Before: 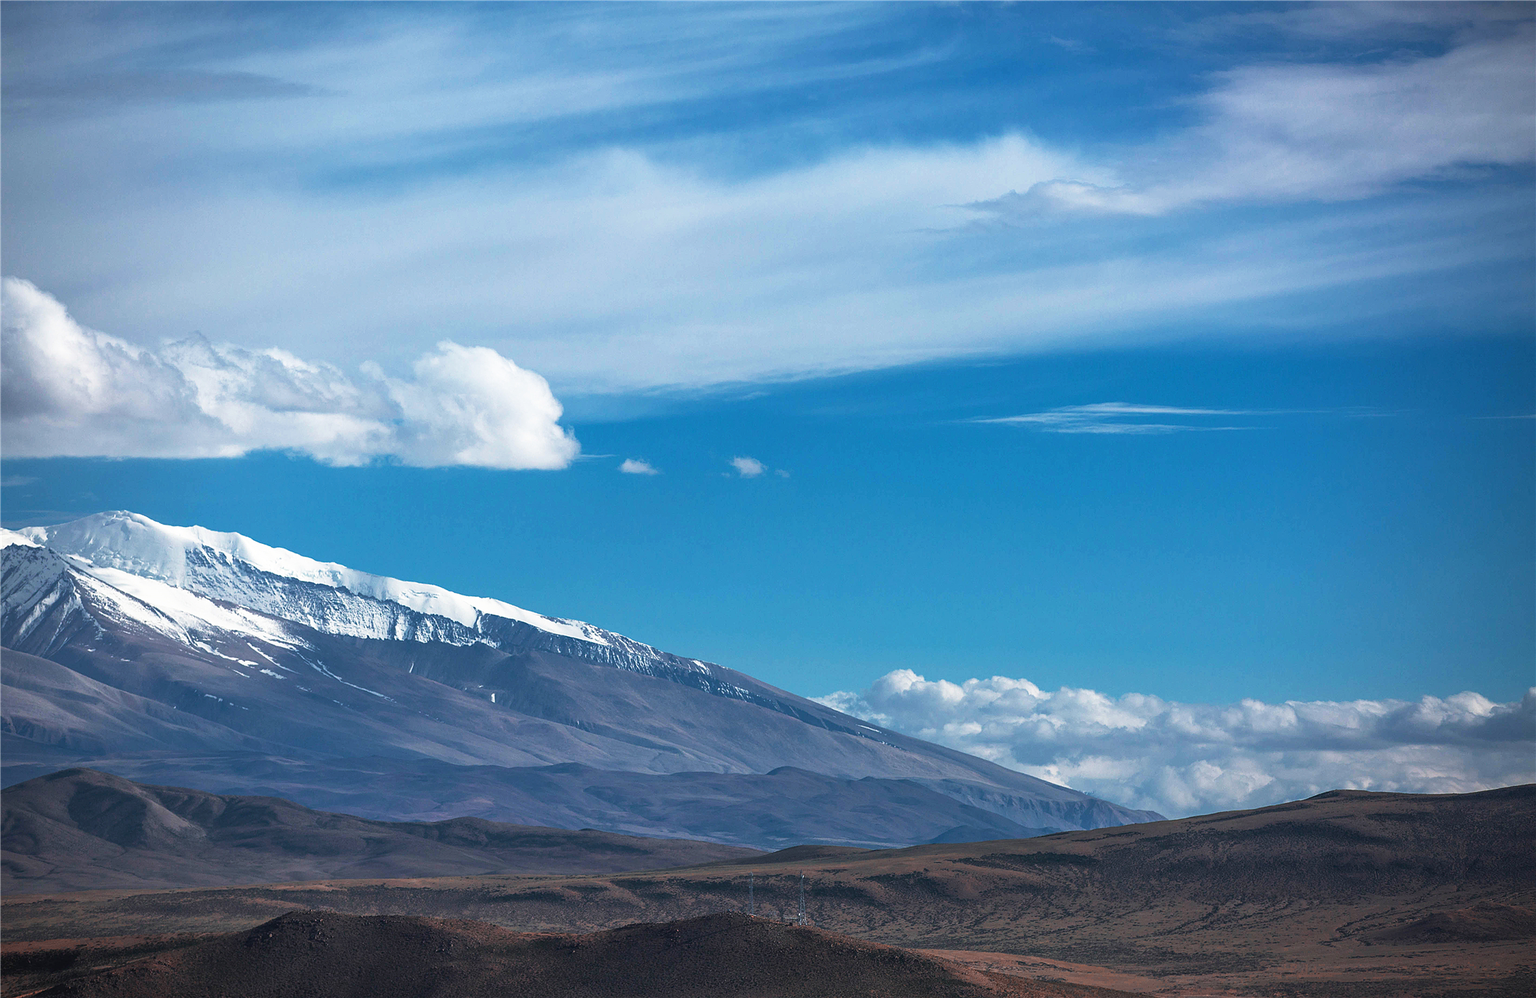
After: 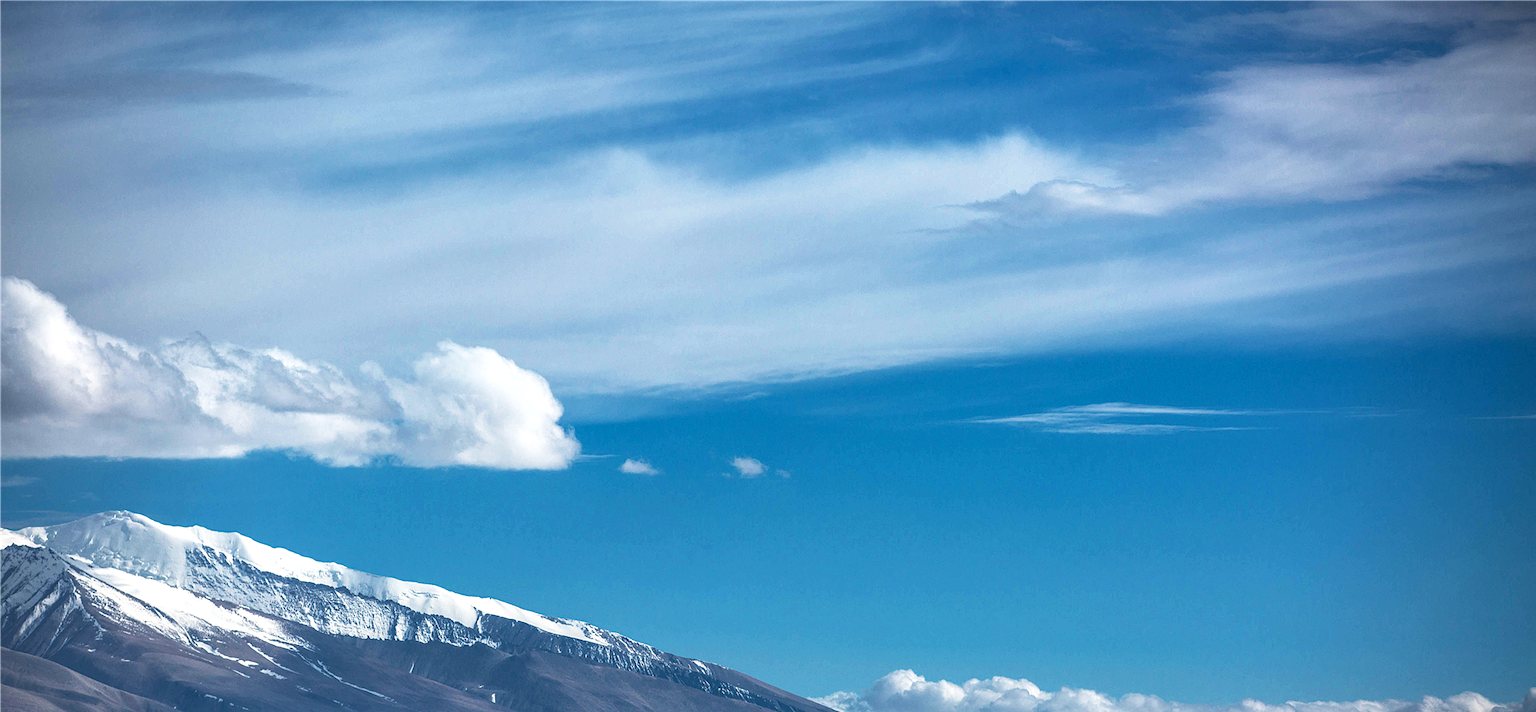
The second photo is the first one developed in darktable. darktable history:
crop: bottom 28.576%
local contrast: on, module defaults
